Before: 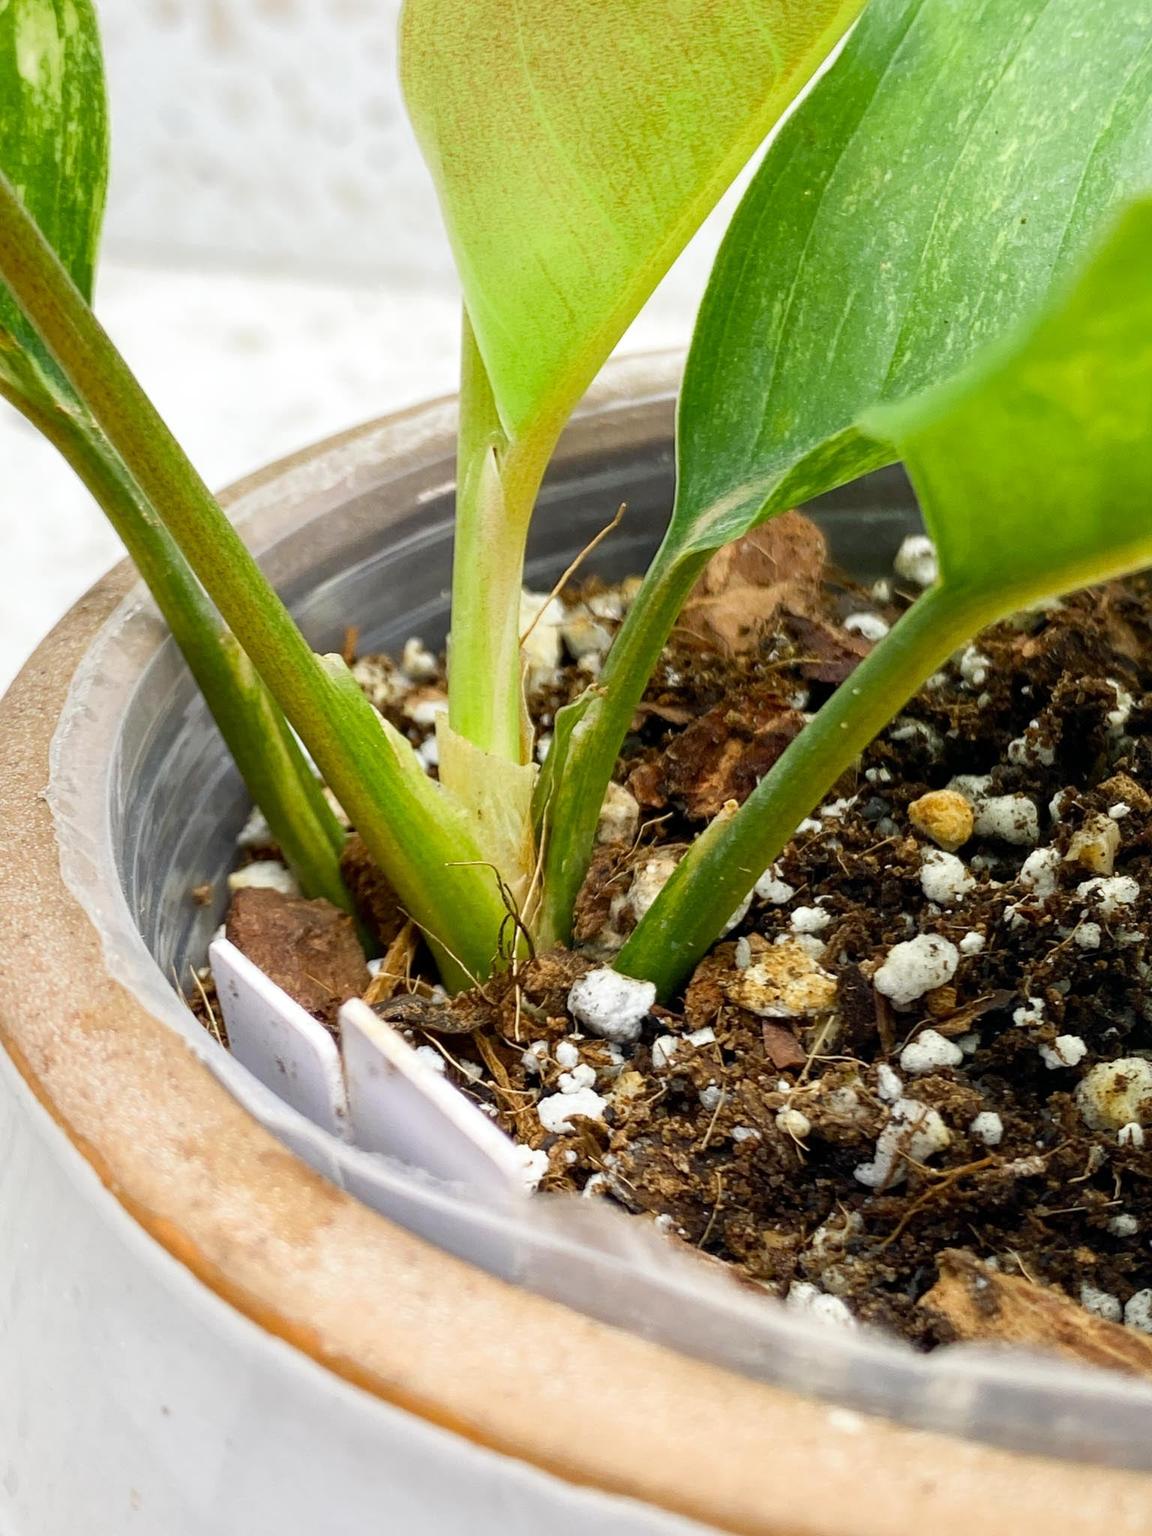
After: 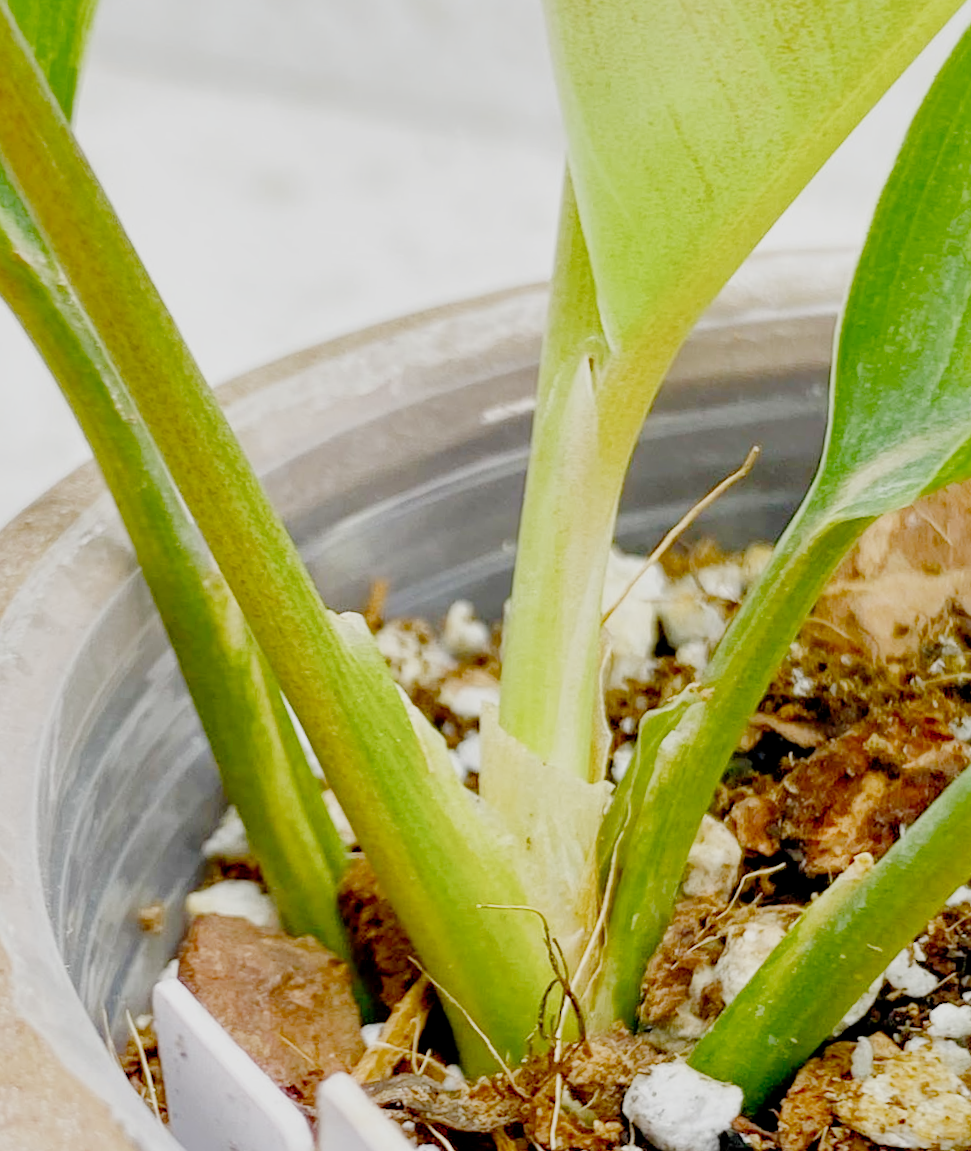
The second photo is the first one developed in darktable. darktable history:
color balance rgb: linear chroma grading › shadows 19.44%, linear chroma grading › highlights 3.42%, linear chroma grading › mid-tones 10.16%
crop and rotate: angle -4.99°, left 2.122%, top 6.945%, right 27.566%, bottom 30.519%
shadows and highlights: on, module defaults
exposure: black level correction 0, exposure 1.388 EV, compensate exposure bias true, compensate highlight preservation false
filmic rgb: middle gray luminance 18%, black relative exposure -7.5 EV, white relative exposure 8.5 EV, threshold 6 EV, target black luminance 0%, hardness 2.23, latitude 18.37%, contrast 0.878, highlights saturation mix 5%, shadows ↔ highlights balance 10.15%, add noise in highlights 0, preserve chrominance no, color science v3 (2019), use custom middle-gray values true, iterations of high-quality reconstruction 0, contrast in highlights soft, enable highlight reconstruction true
